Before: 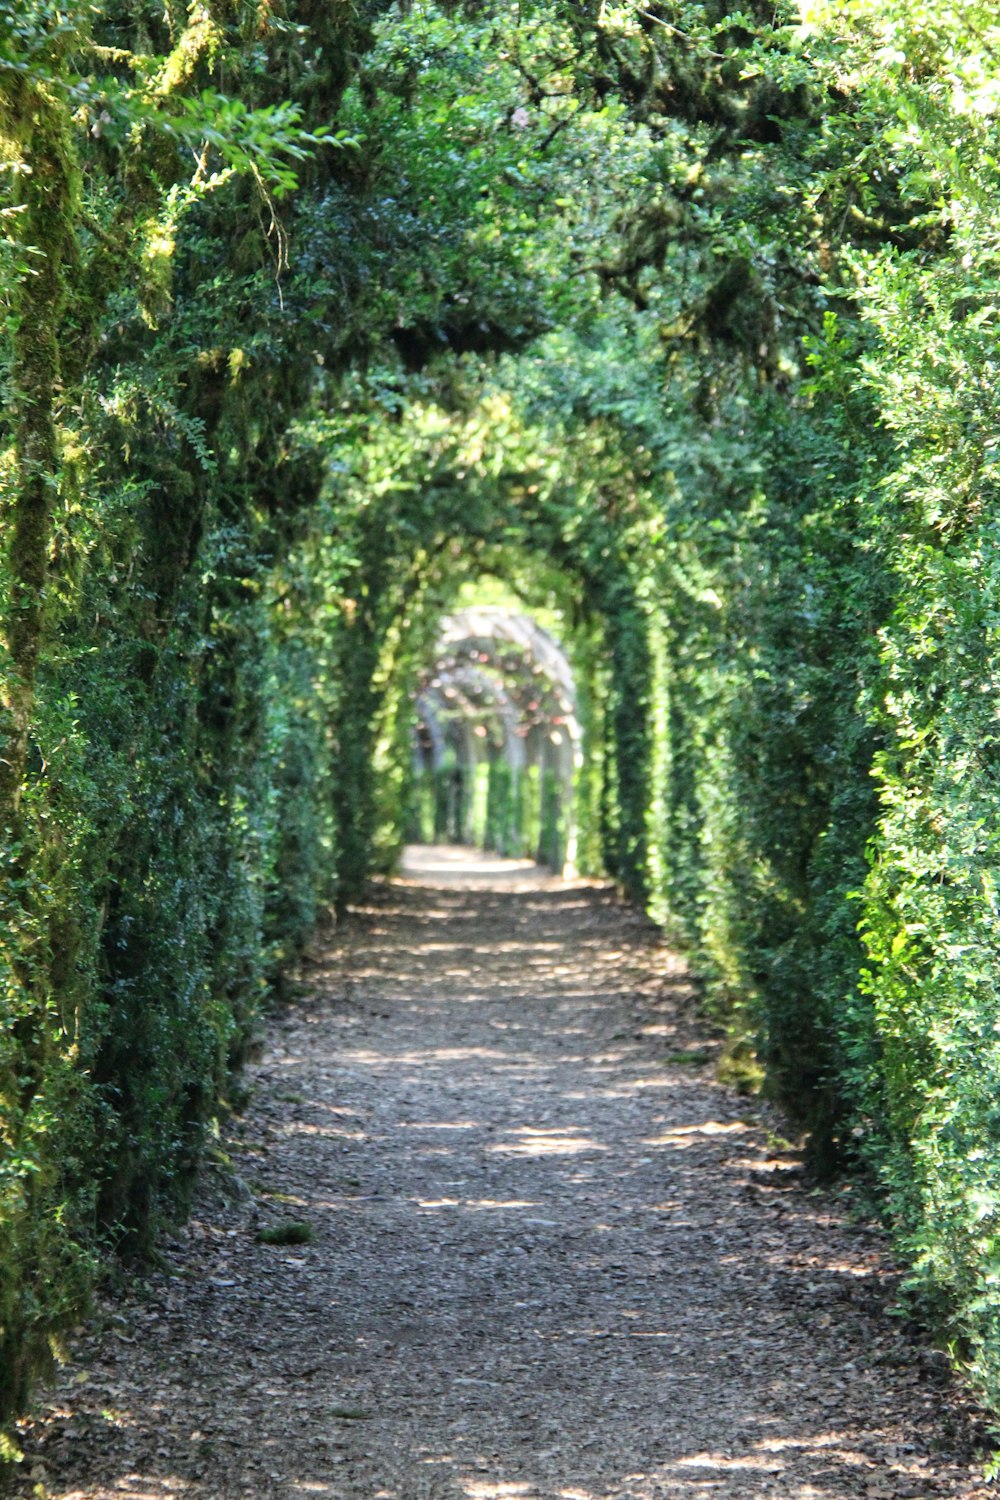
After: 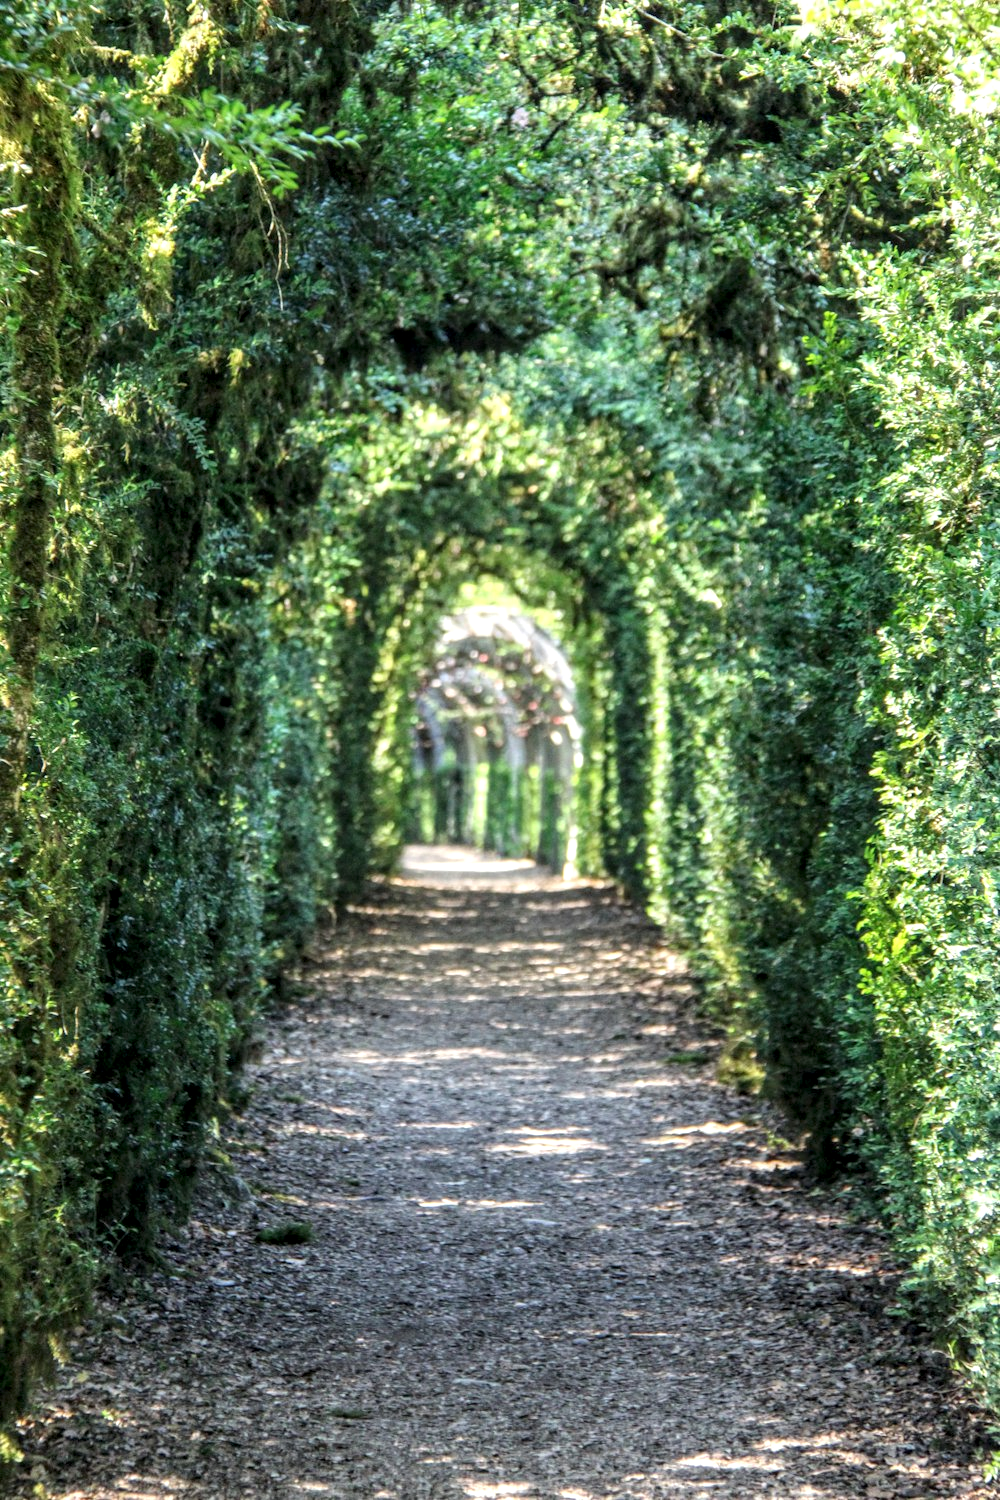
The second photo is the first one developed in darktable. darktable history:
local contrast: highlights 61%, detail 143%, midtone range 0.43
